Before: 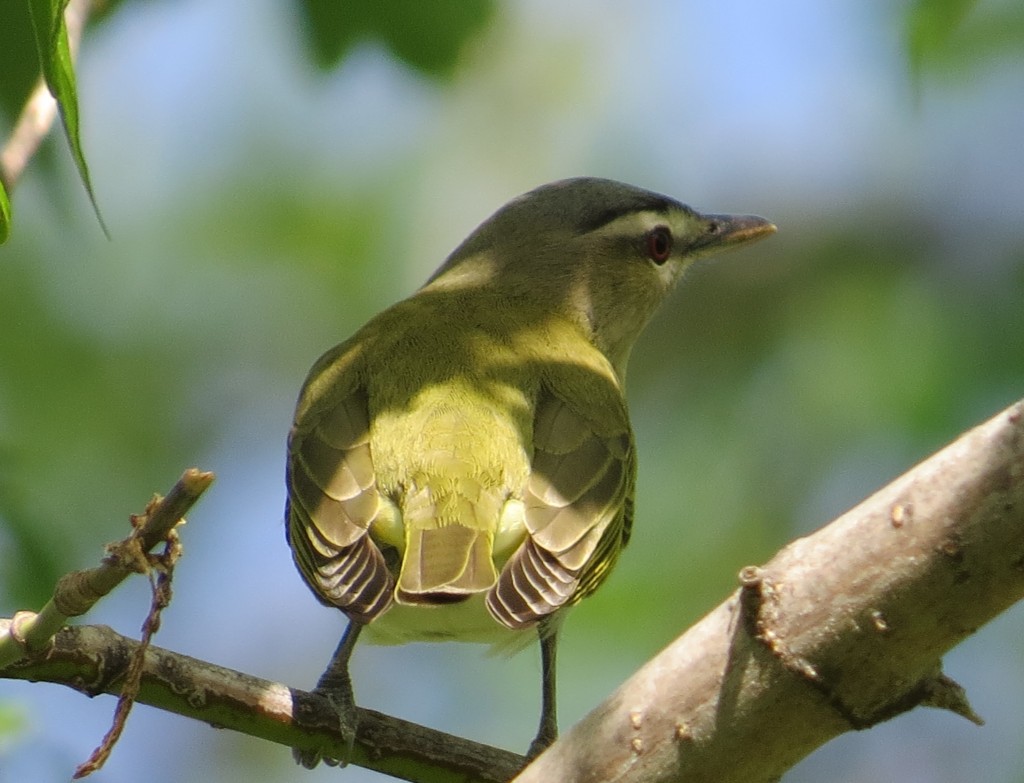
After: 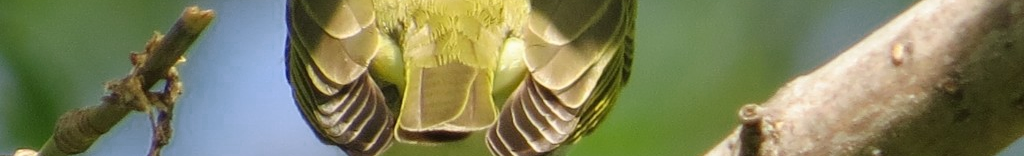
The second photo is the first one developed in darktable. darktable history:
color zones: curves: ch0 [(0.25, 0.5) (0.636, 0.25) (0.75, 0.5)]
crop and rotate: top 59.019%, bottom 20.962%
